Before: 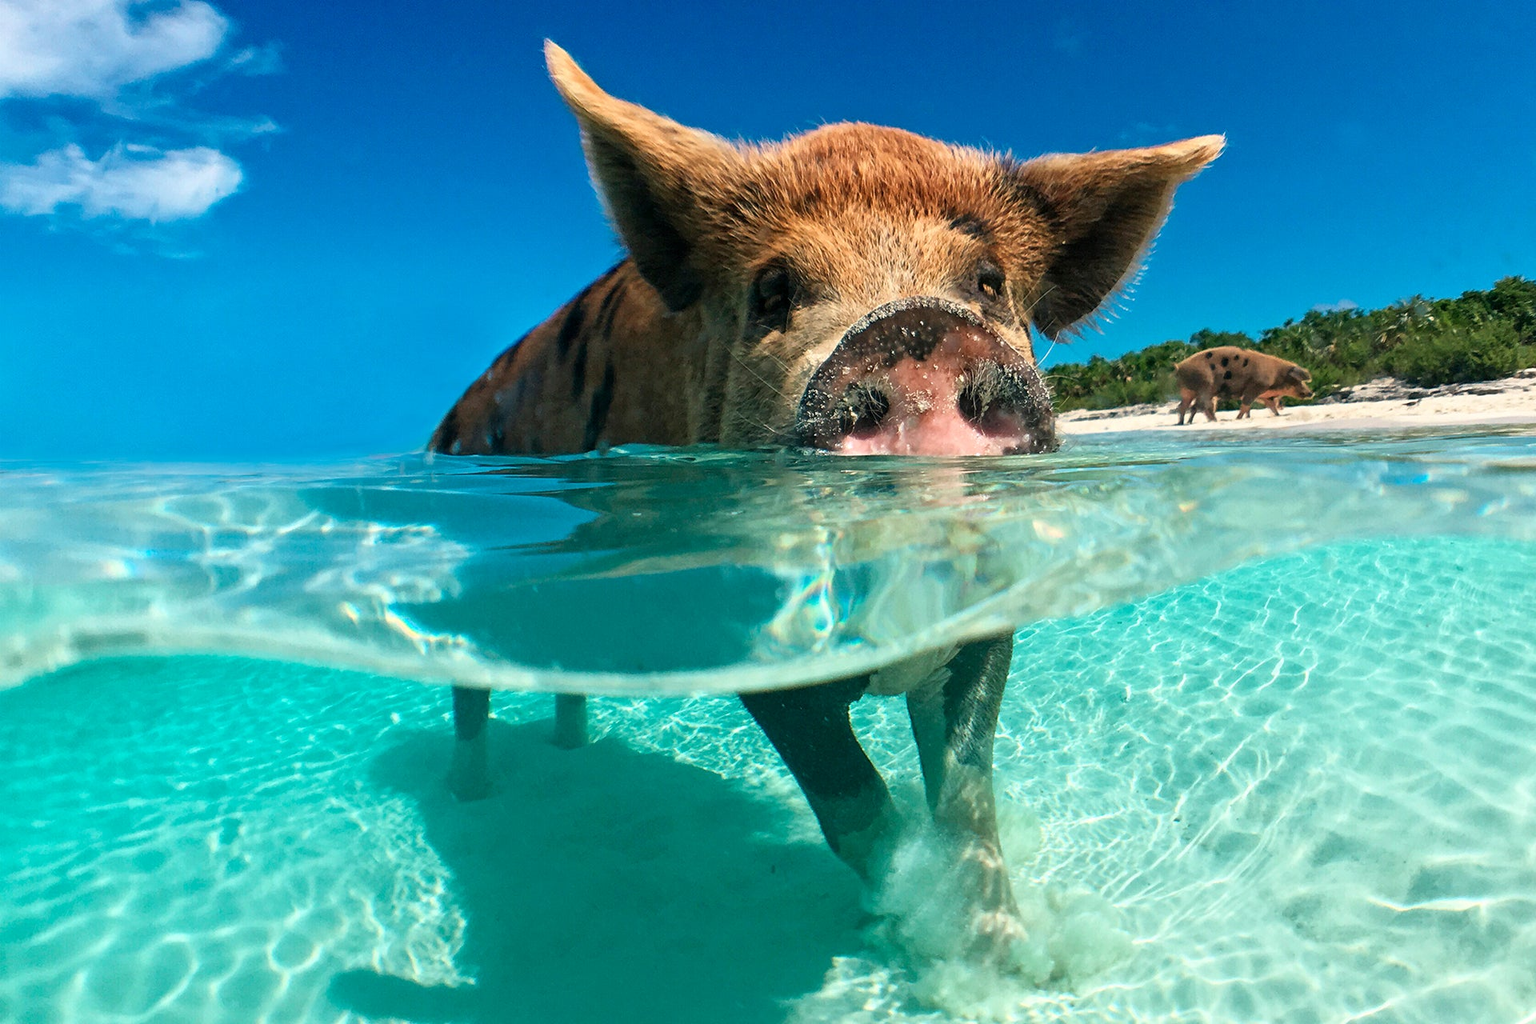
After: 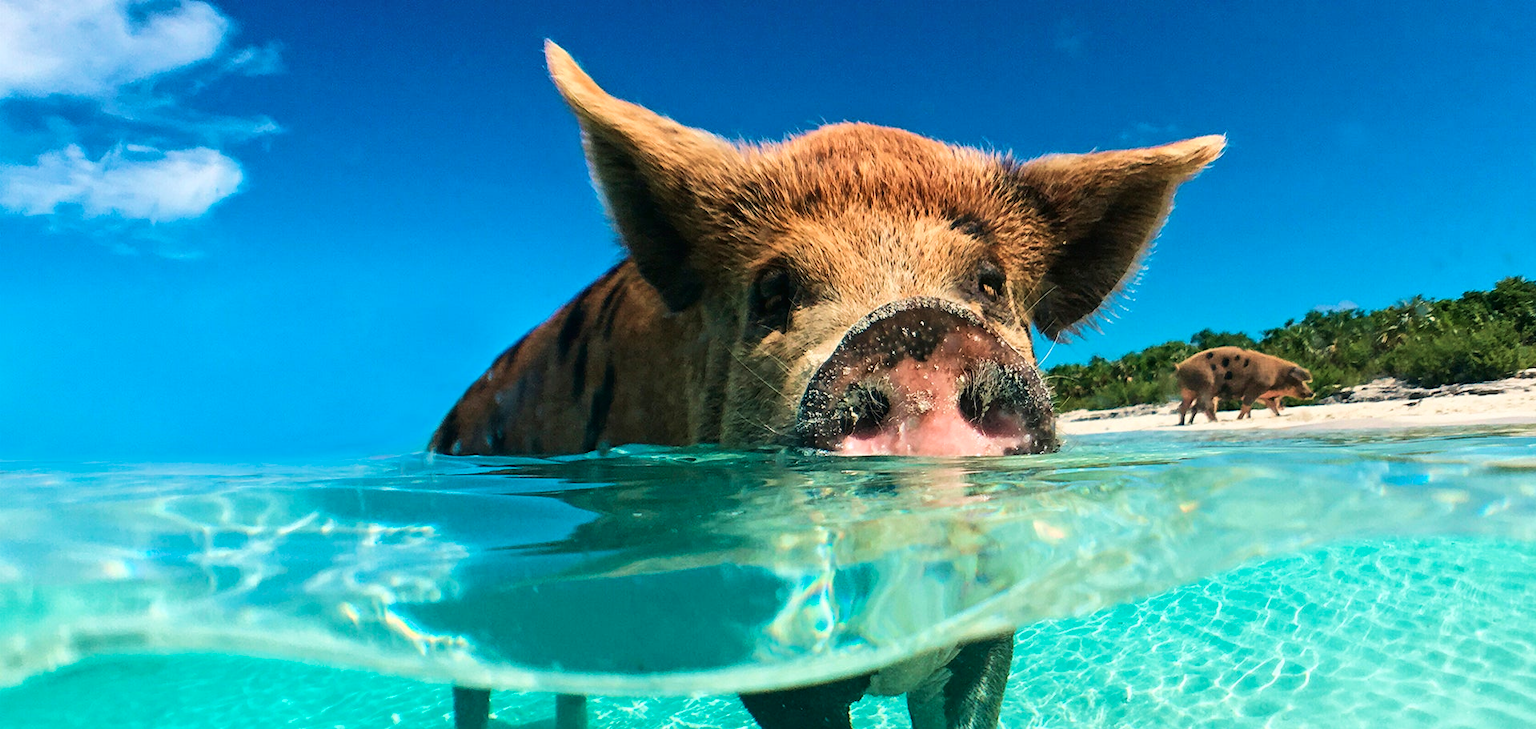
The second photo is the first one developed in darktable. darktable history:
crop: bottom 28.793%
tone curve: curves: ch0 [(0, 0.01) (0.037, 0.032) (0.131, 0.108) (0.275, 0.256) (0.483, 0.512) (0.61, 0.665) (0.696, 0.742) (0.792, 0.819) (0.911, 0.925) (0.997, 0.995)]; ch1 [(0, 0) (0.308, 0.29) (0.425, 0.411) (0.492, 0.488) (0.505, 0.503) (0.527, 0.531) (0.568, 0.594) (0.683, 0.702) (0.746, 0.77) (1, 1)]; ch2 [(0, 0) (0.246, 0.233) (0.36, 0.352) (0.415, 0.415) (0.485, 0.487) (0.502, 0.504) (0.525, 0.523) (0.539, 0.553) (0.587, 0.594) (0.636, 0.652) (0.711, 0.729) (0.845, 0.855) (0.998, 0.977)], color space Lab, linked channels, preserve colors none
velvia: on, module defaults
